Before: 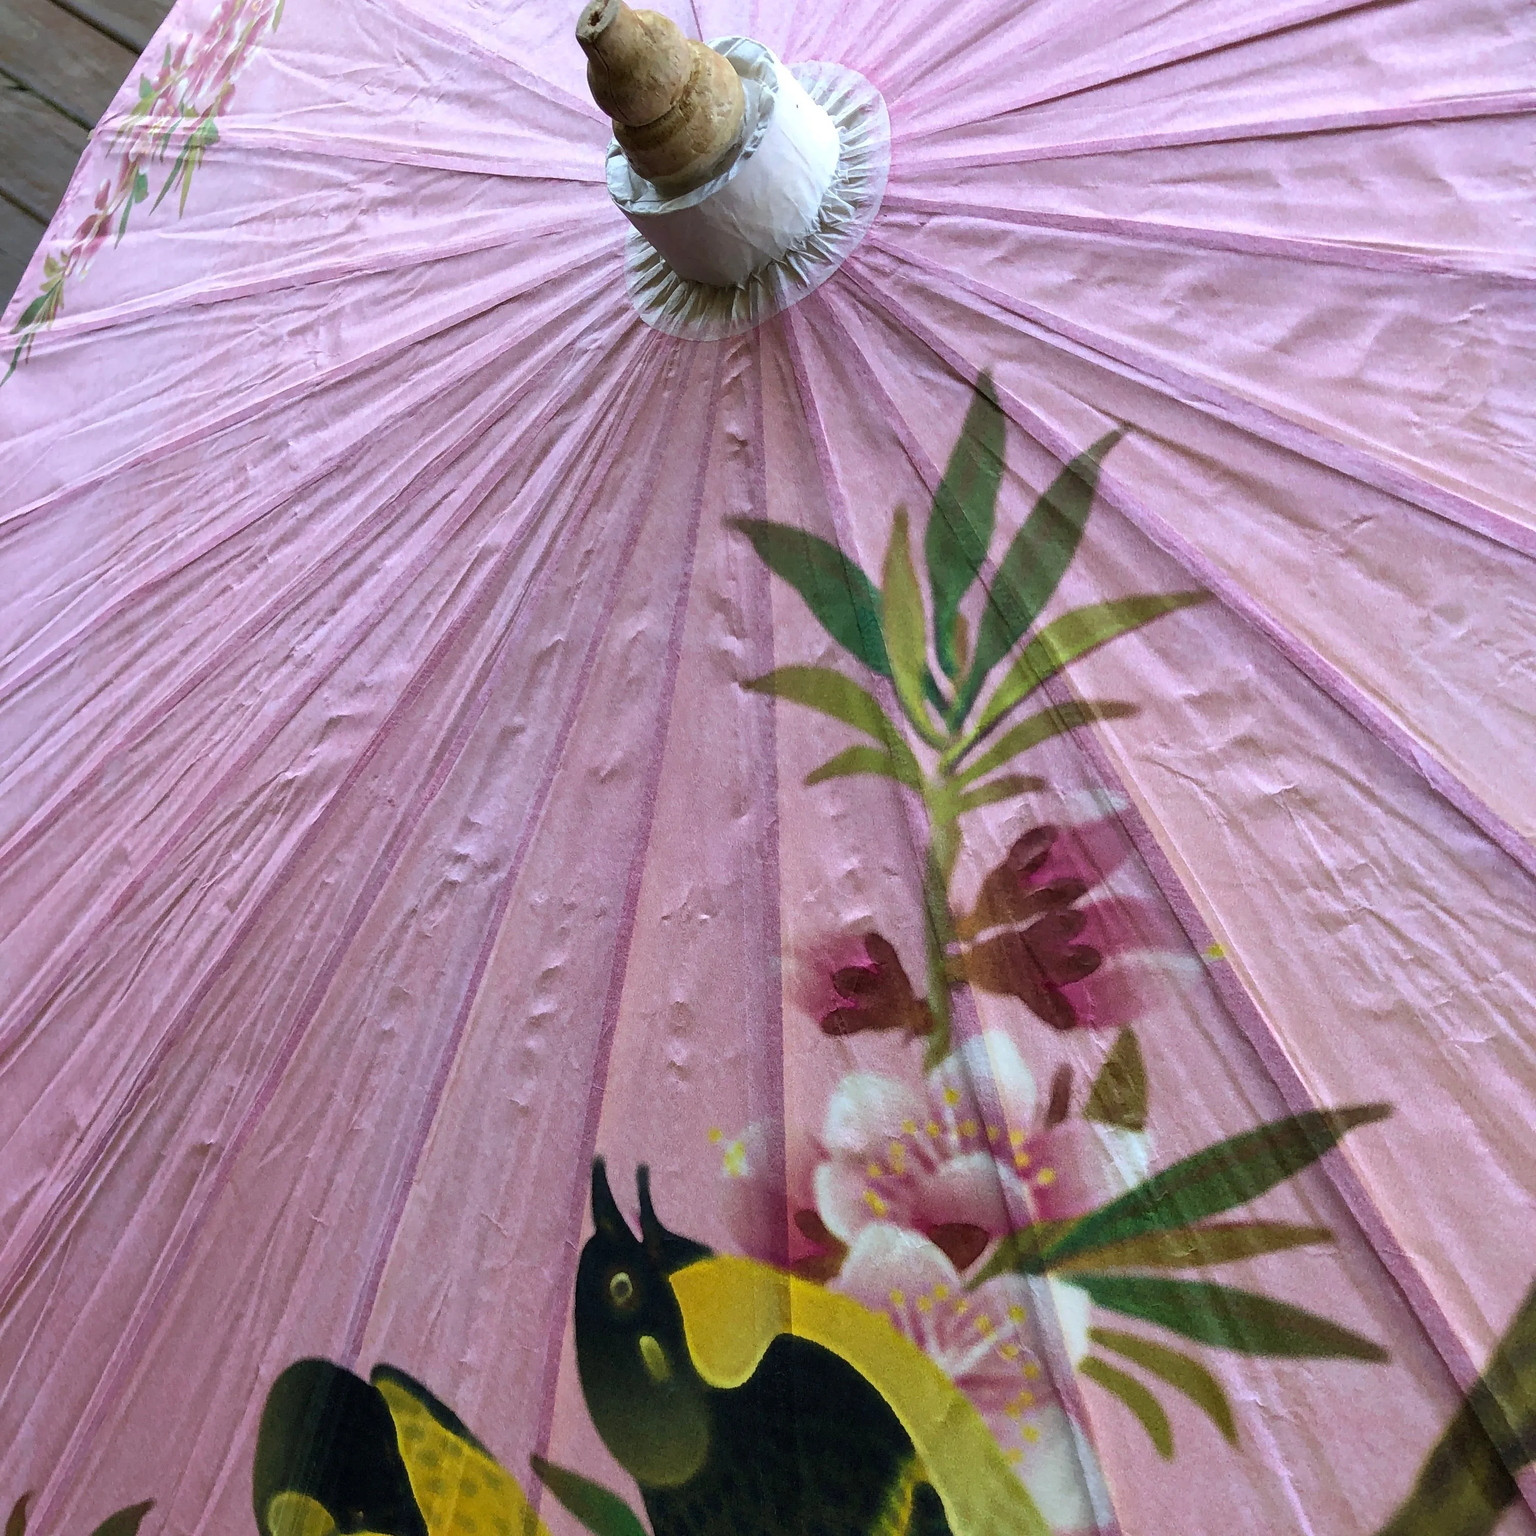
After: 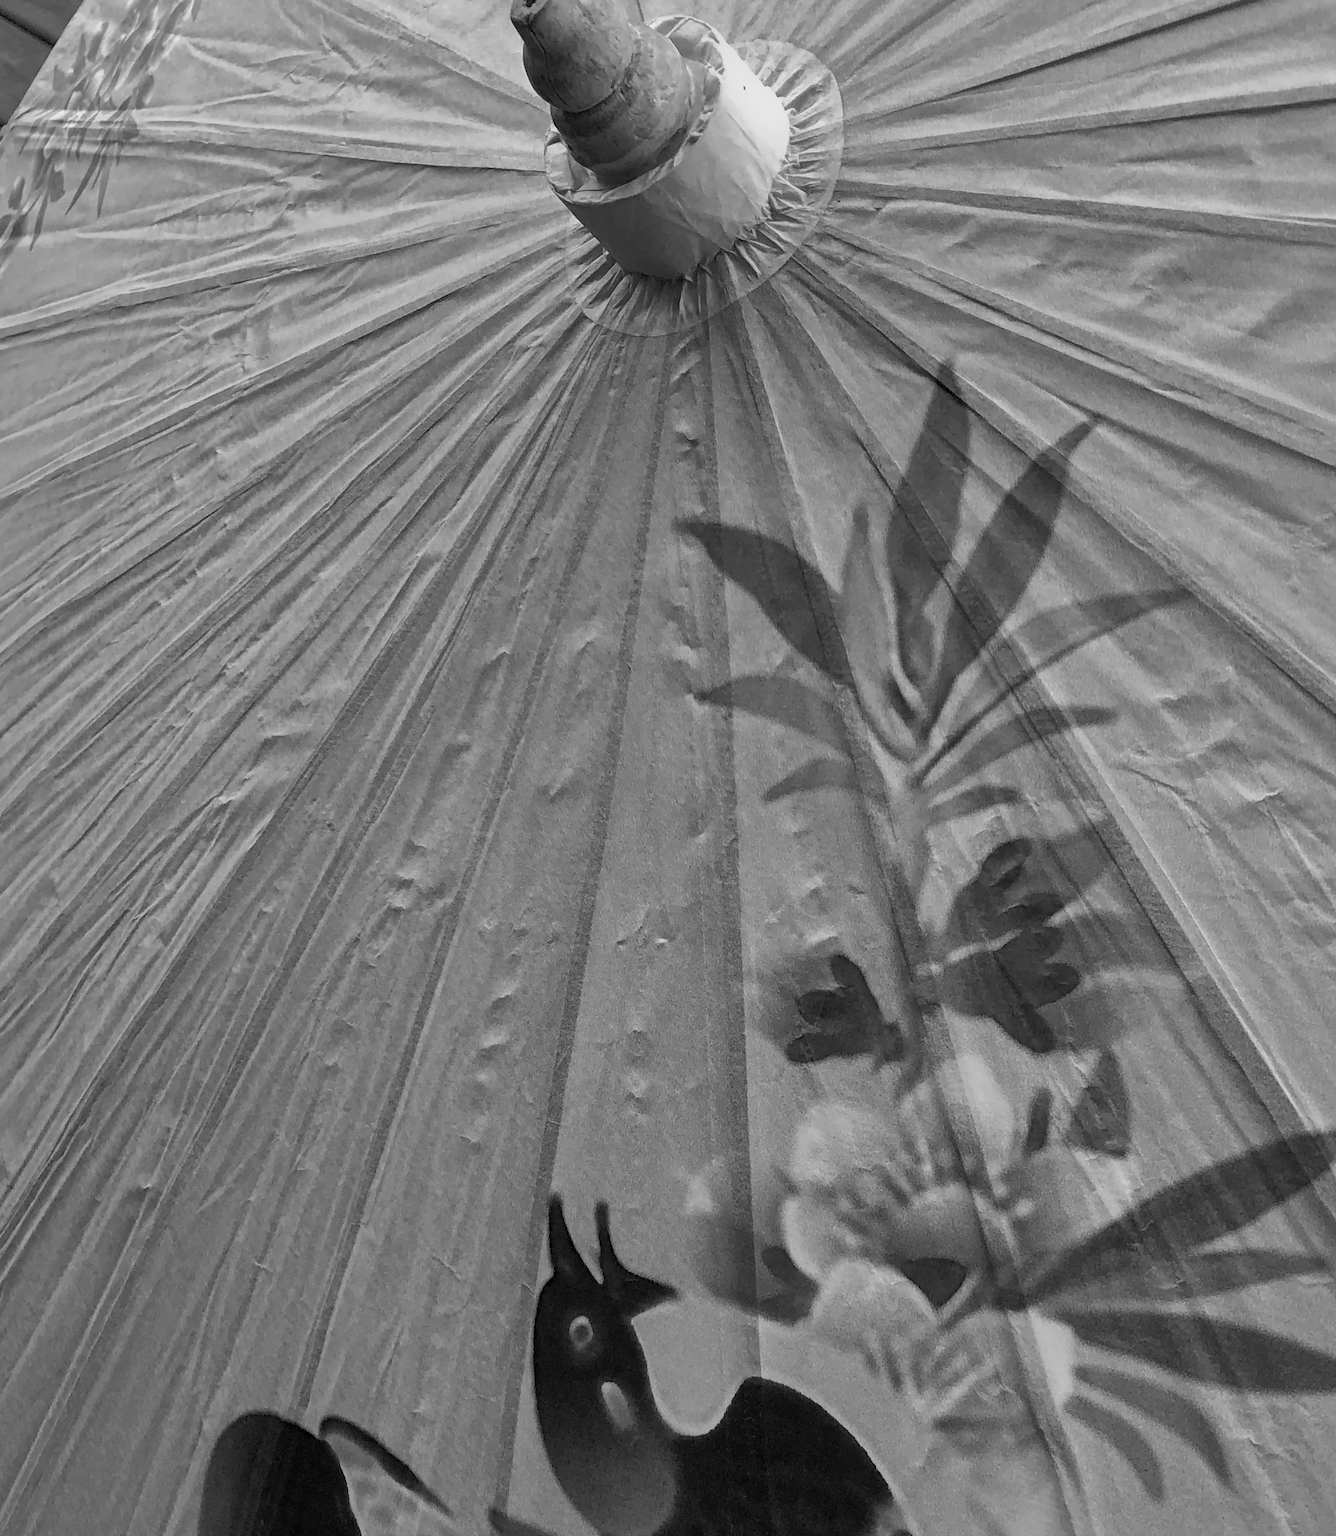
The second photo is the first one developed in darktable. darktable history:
crop and rotate: angle 1°, left 4.281%, top 0.642%, right 11.383%, bottom 2.486%
monochrome: a 26.22, b 42.67, size 0.8
shadows and highlights: on, module defaults
haze removal: compatibility mode true, adaptive false
